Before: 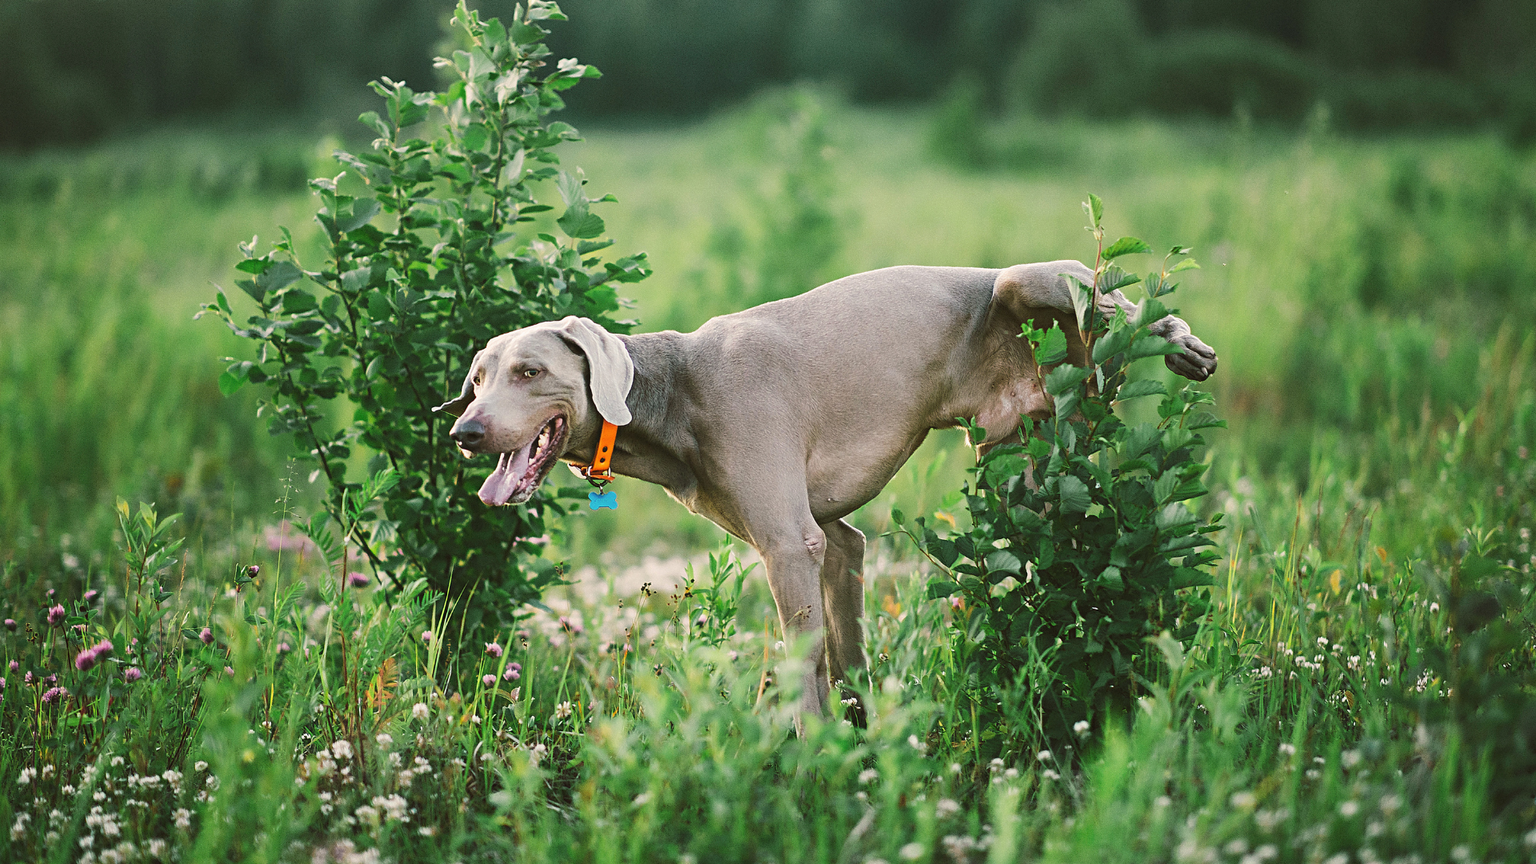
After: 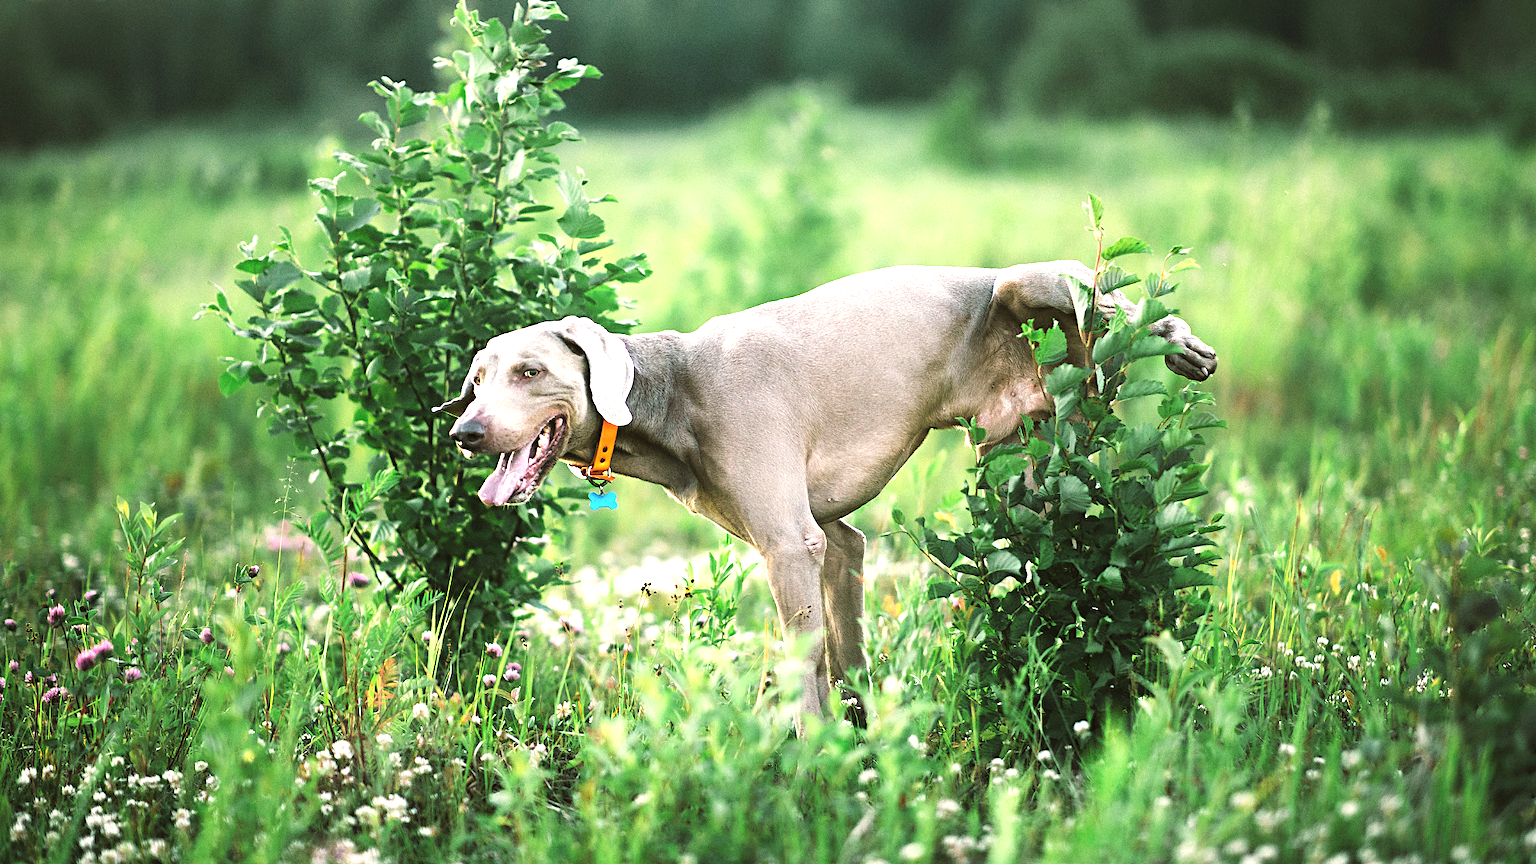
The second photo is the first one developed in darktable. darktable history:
tone equalizer: -8 EV -1.07 EV, -7 EV -1 EV, -6 EV -0.896 EV, -5 EV -0.594 EV, -3 EV 0.596 EV, -2 EV 0.873 EV, -1 EV 0.99 EV, +0 EV 1.06 EV
